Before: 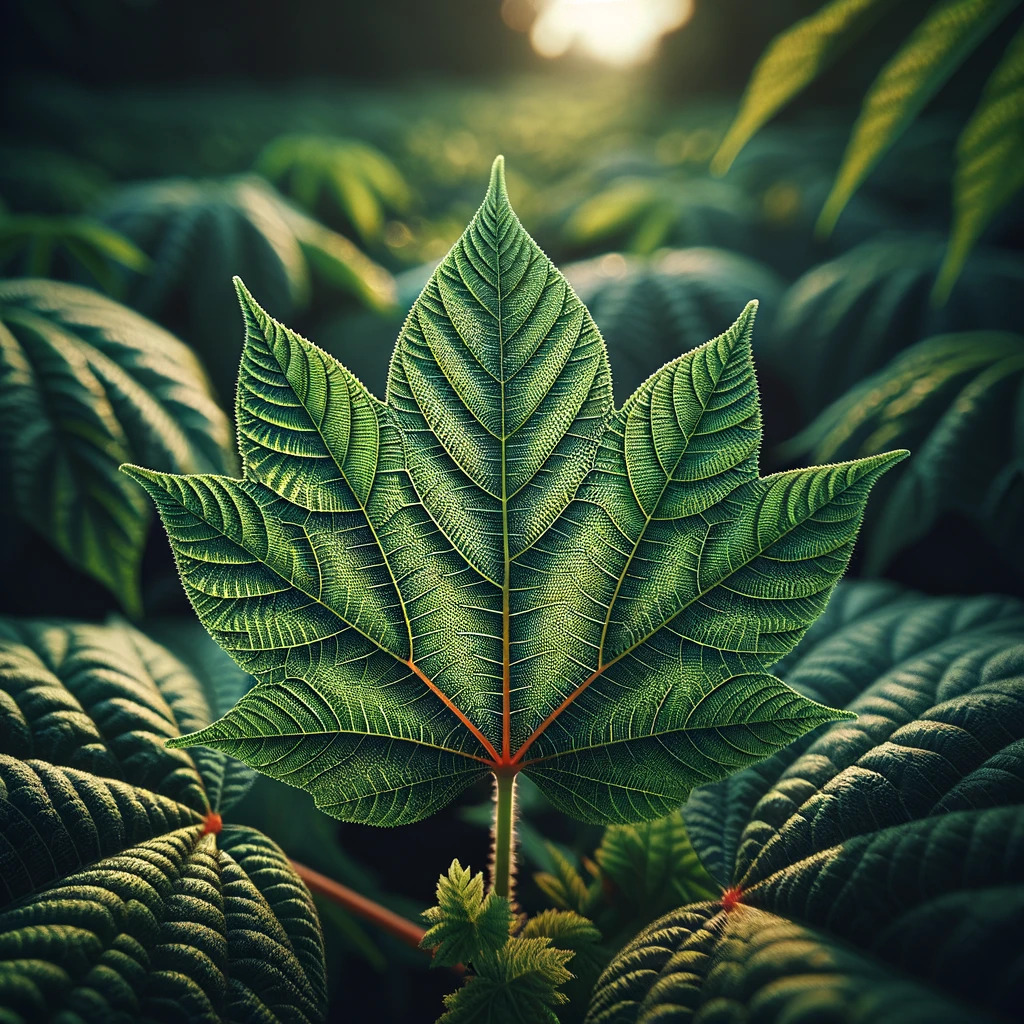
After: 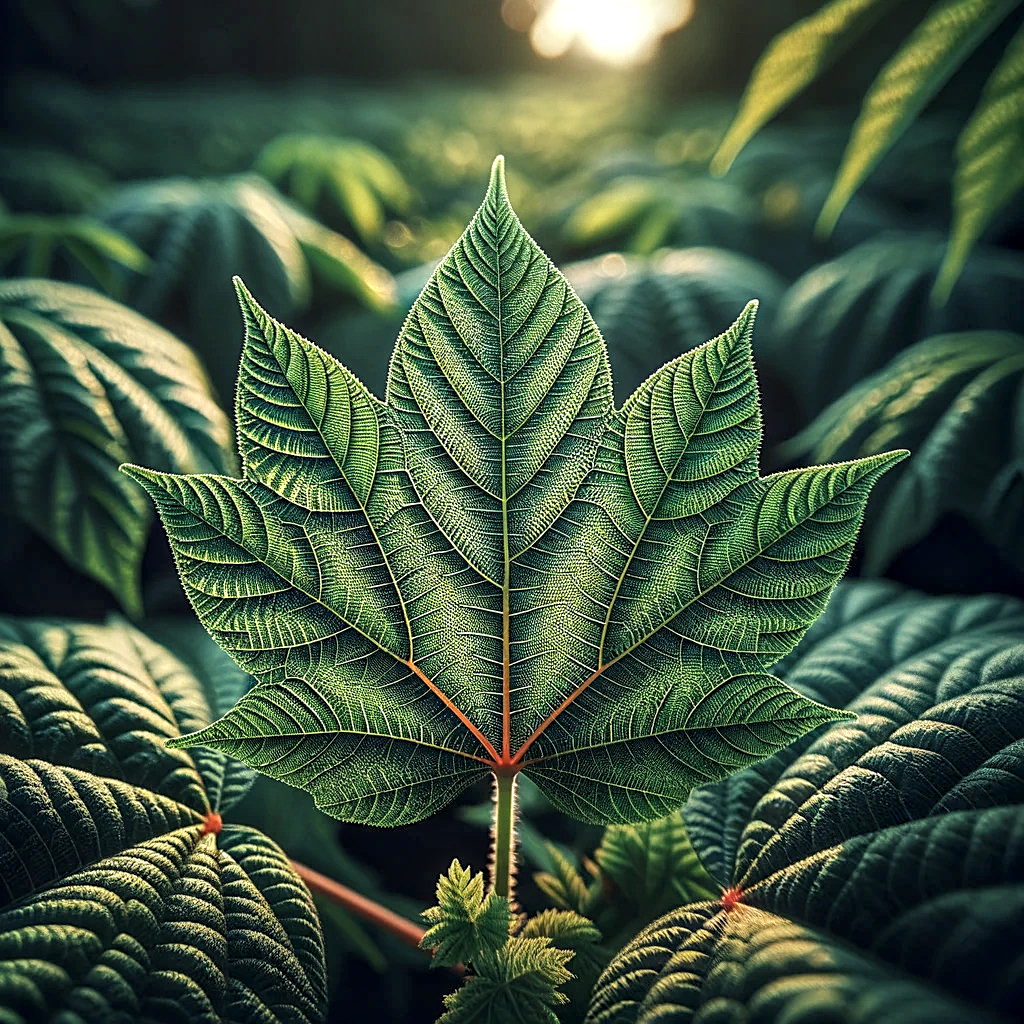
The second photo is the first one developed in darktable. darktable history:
sharpen: on, module defaults
shadows and highlights: shadows 35, highlights -35, soften with gaussian
local contrast: detail 150%
